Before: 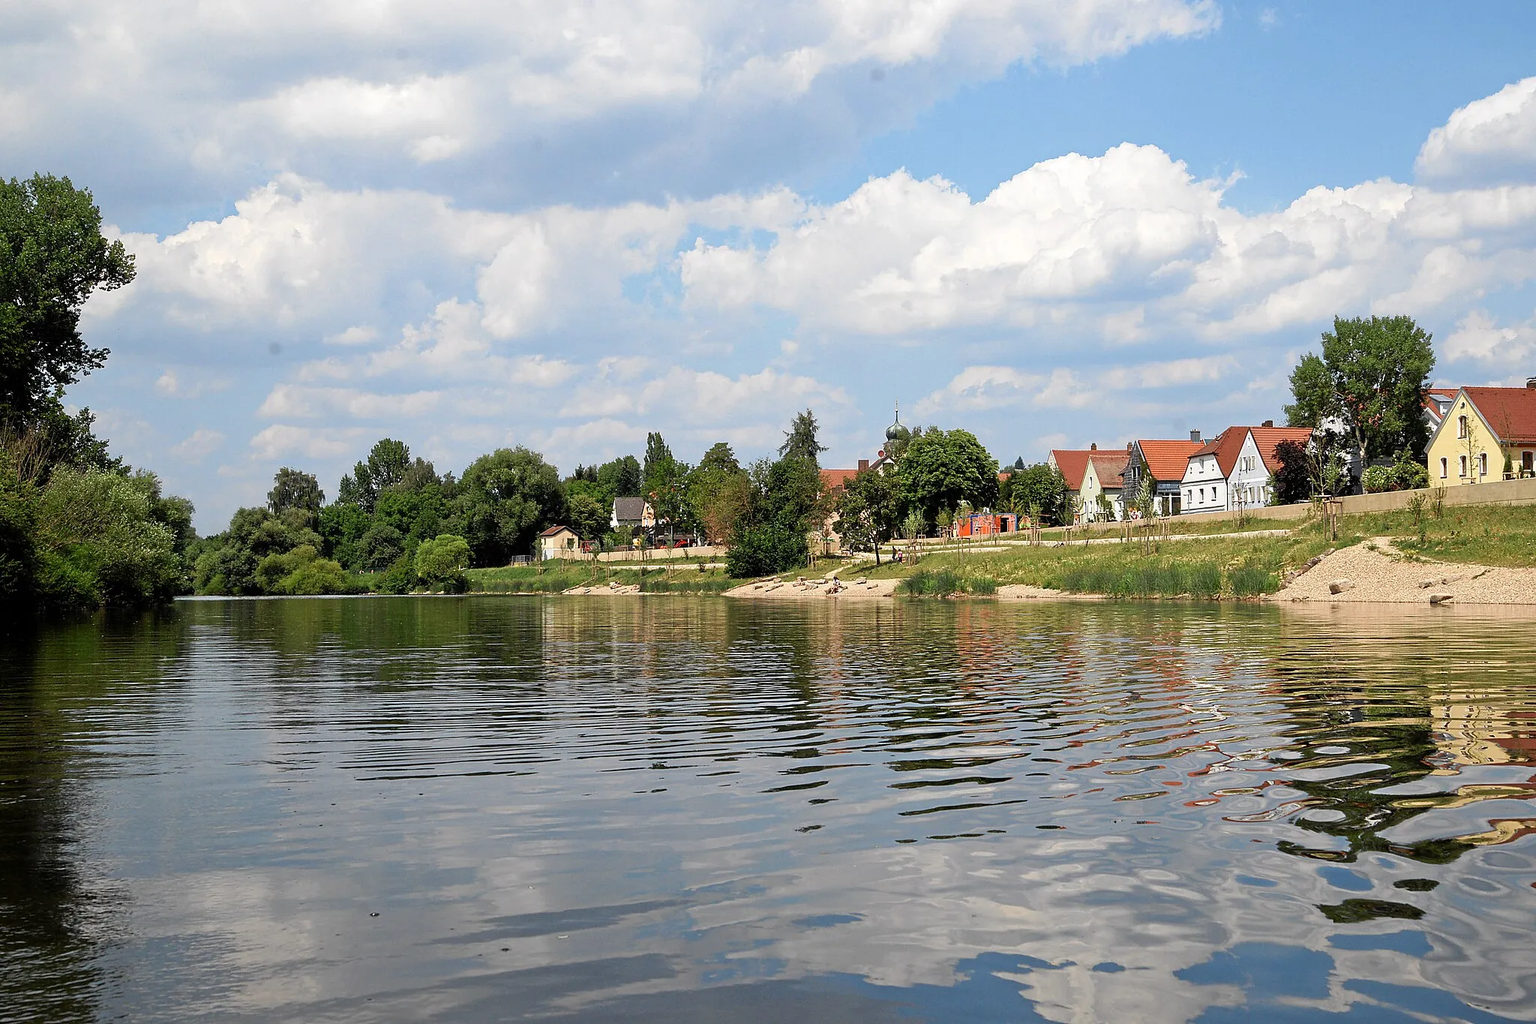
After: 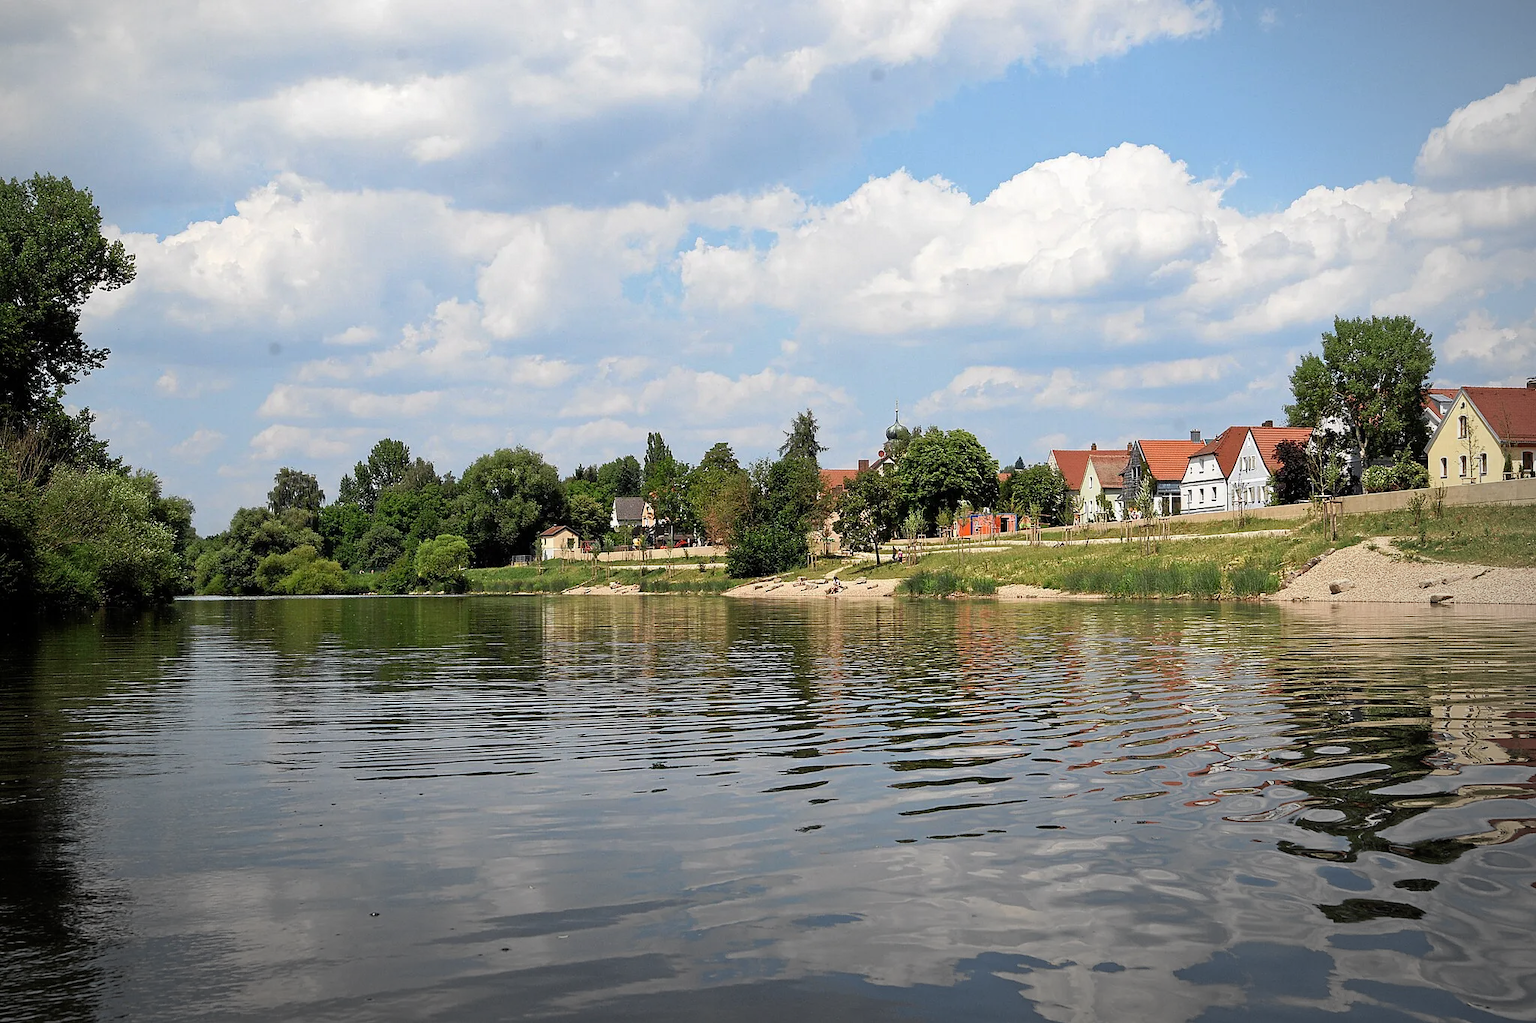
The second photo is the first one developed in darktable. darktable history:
vignetting: fall-off radius 59.95%, center (-0.063, -0.311), automatic ratio true
exposure: exposure -0.021 EV, compensate highlight preservation false
